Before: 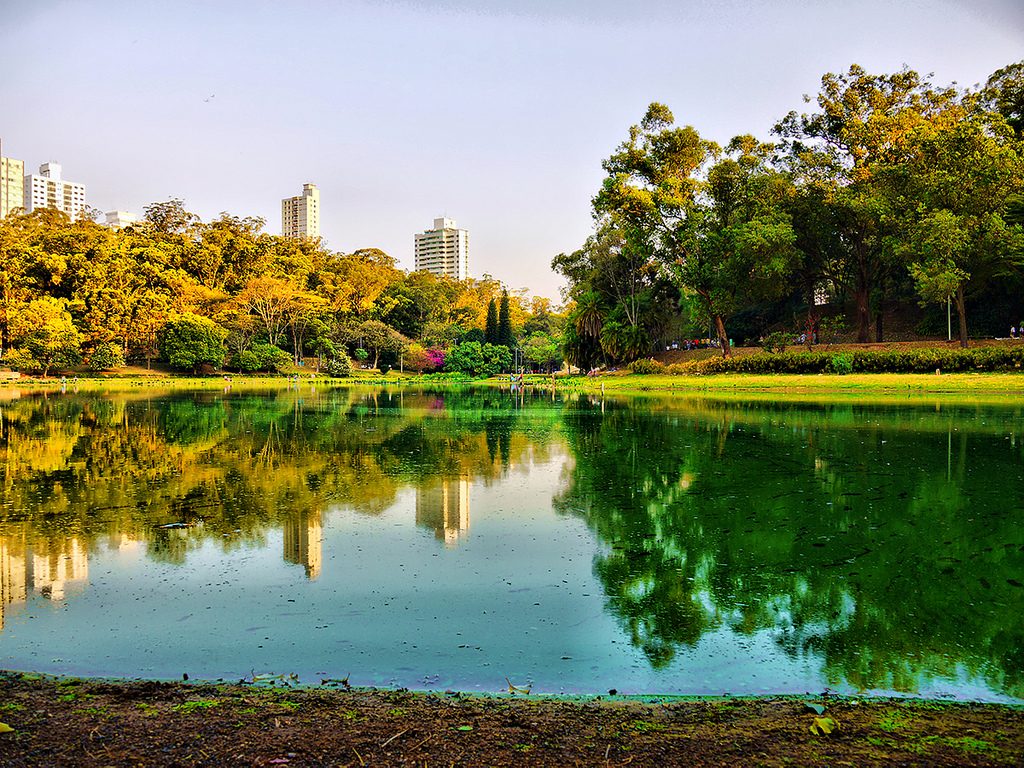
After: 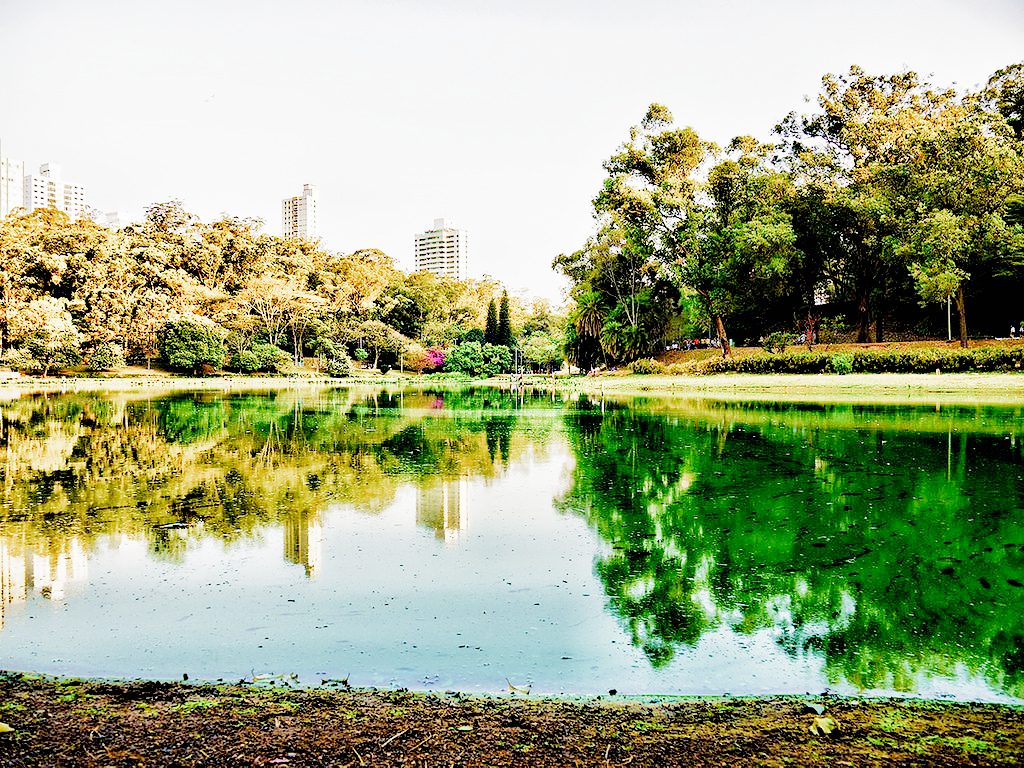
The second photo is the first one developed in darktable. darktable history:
exposure: black level correction 0, exposure 1.7 EV, compensate exposure bias true, compensate highlight preservation false
filmic rgb: black relative exposure -2.85 EV, white relative exposure 4.56 EV, hardness 1.77, contrast 1.25, preserve chrominance no, color science v5 (2021)
